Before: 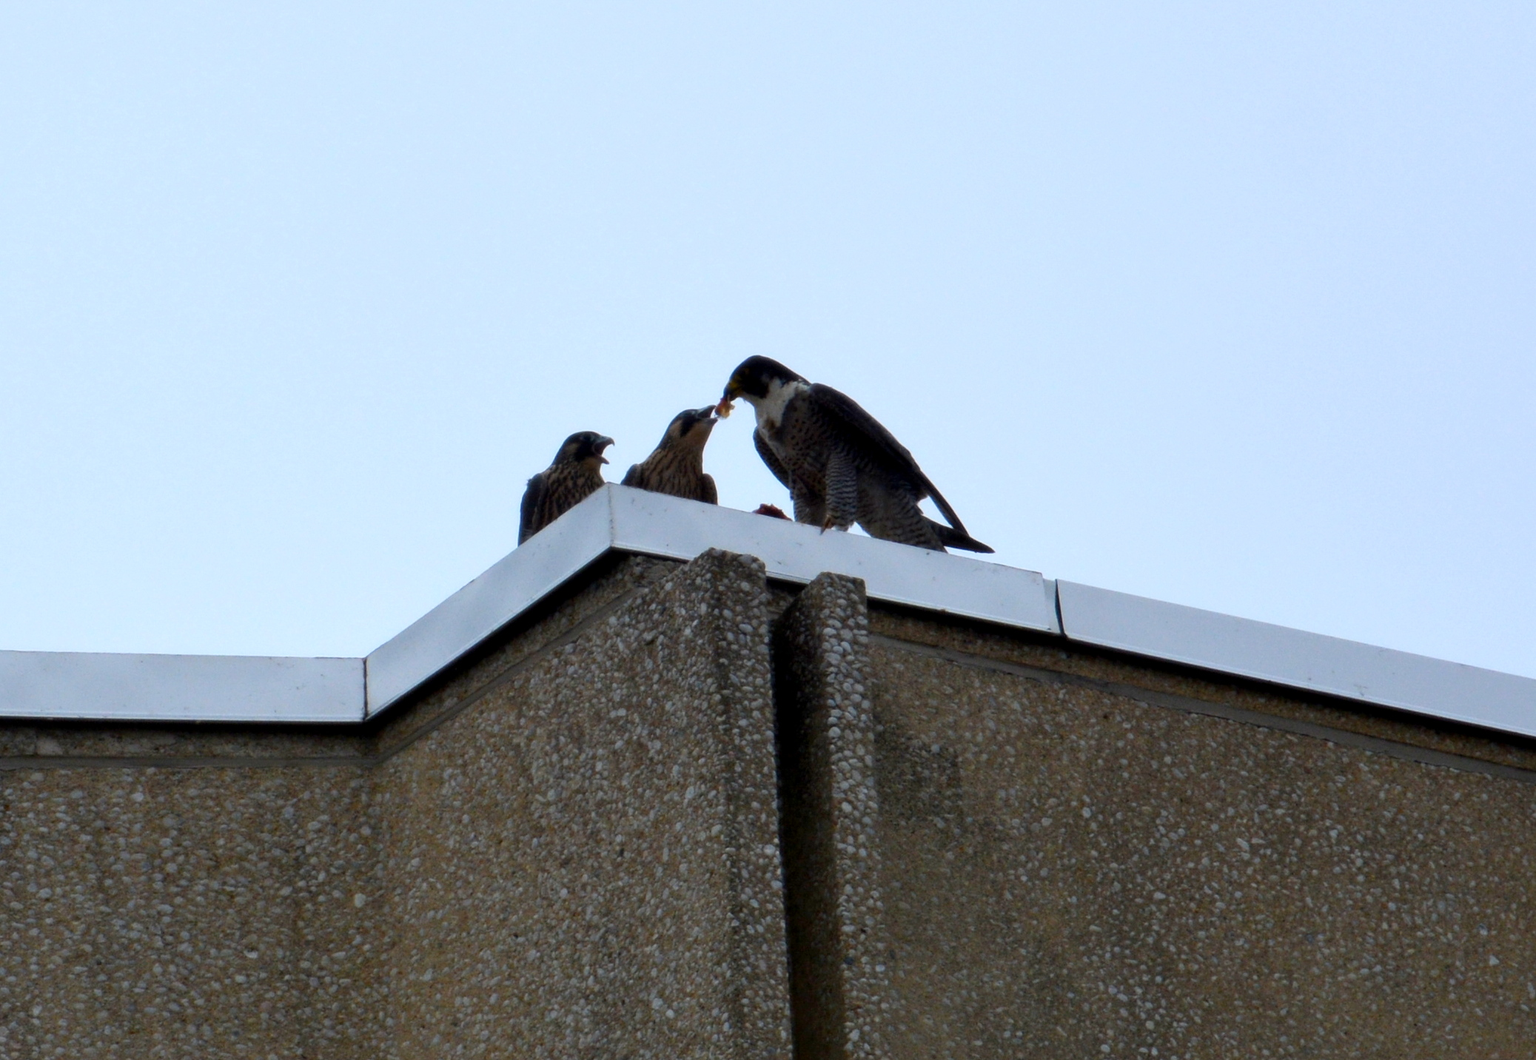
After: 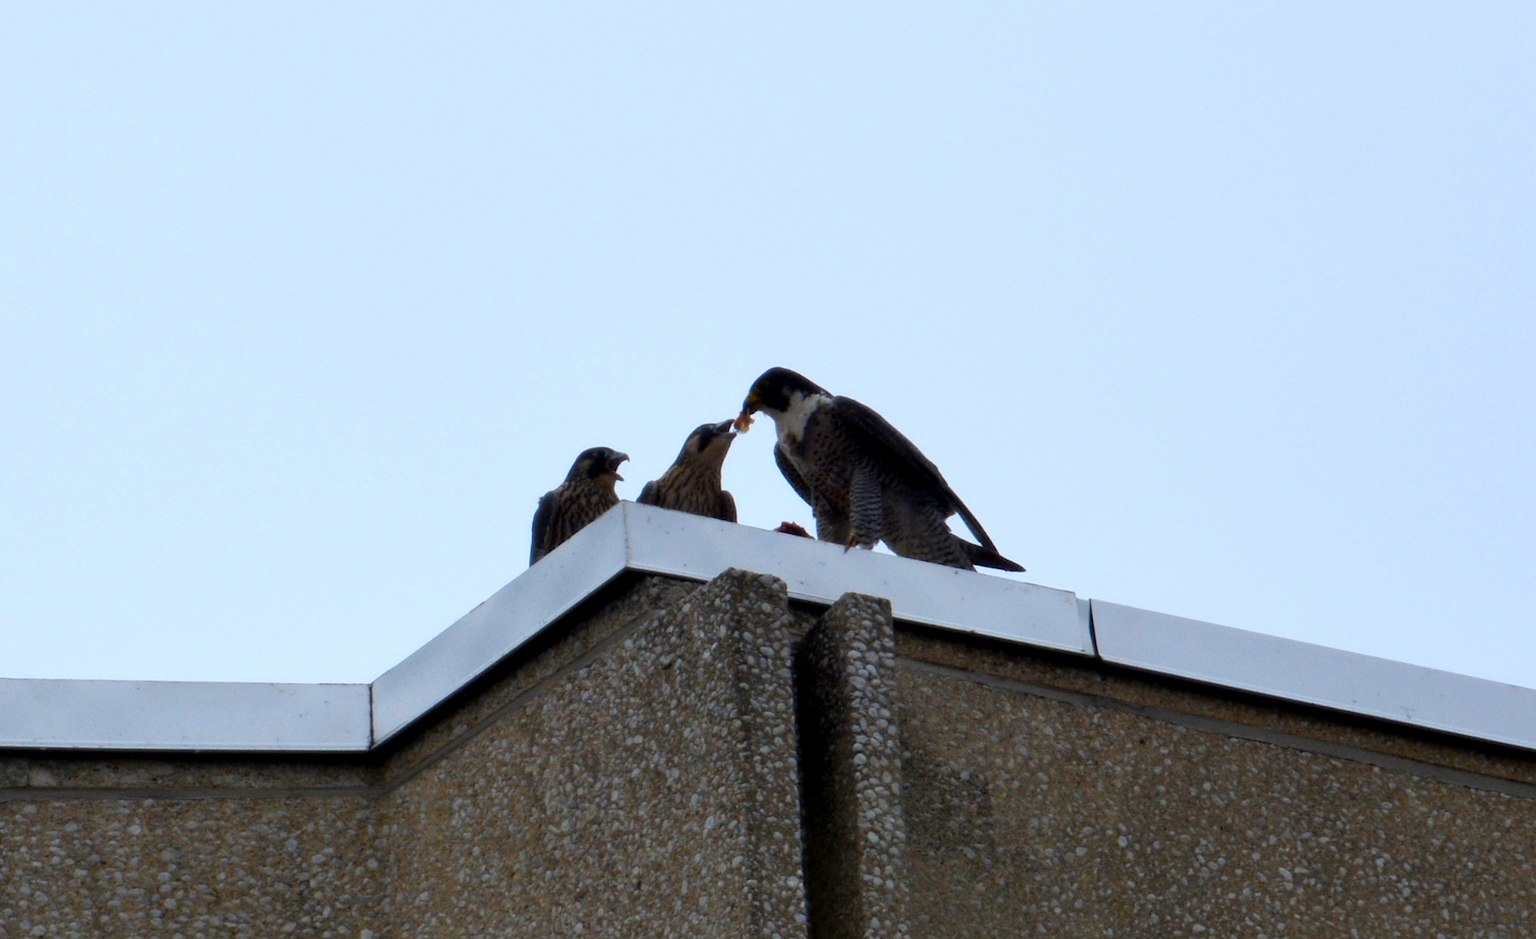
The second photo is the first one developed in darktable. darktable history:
crop and rotate: angle 0.258°, left 0.313%, right 2.982%, bottom 14.305%
